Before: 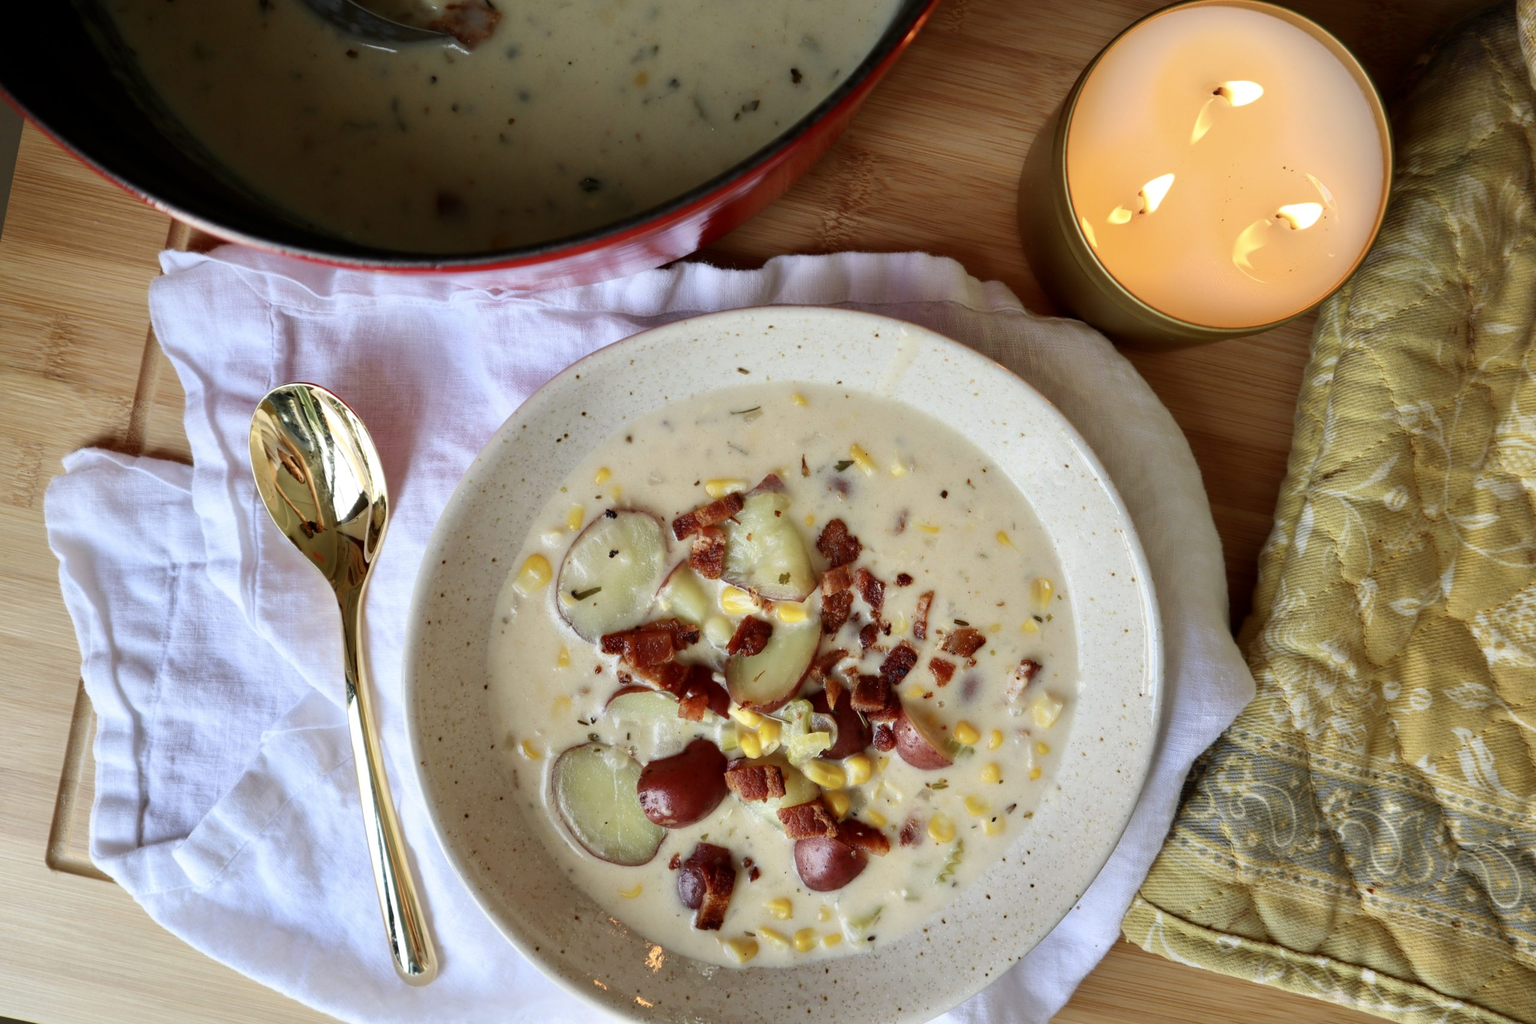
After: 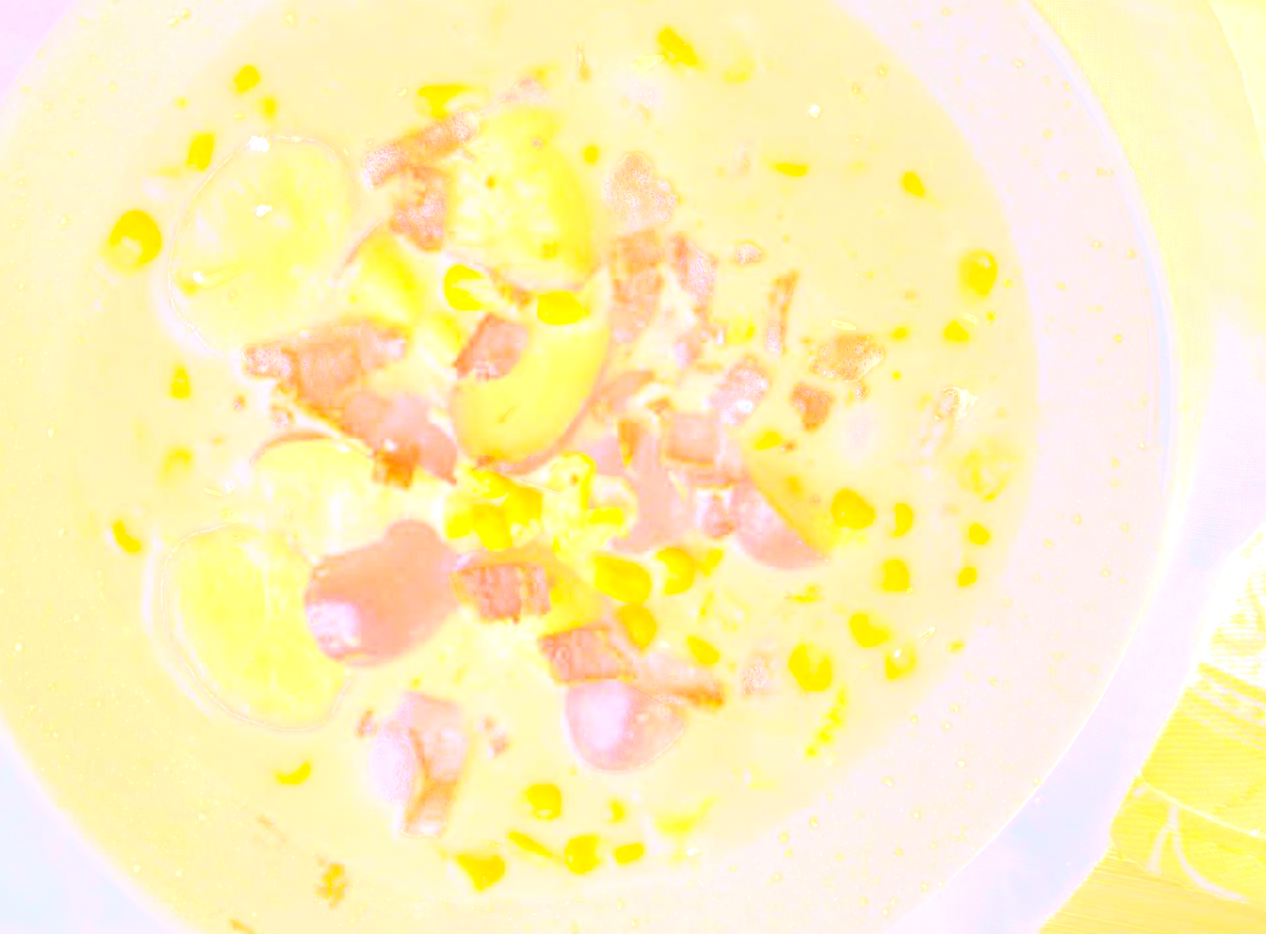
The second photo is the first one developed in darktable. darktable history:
contrast brightness saturation: contrast 0.4, brightness 0.05, saturation 0.25
exposure: exposure 2.003 EV, compensate highlight preservation false
sharpen: on, module defaults
white balance: red 0.954, blue 1.079
color correction: highlights a* 10.32, highlights b* 14.66, shadows a* -9.59, shadows b* -15.02
crop: left 29.672%, top 41.786%, right 20.851%, bottom 3.487%
local contrast: on, module defaults
bloom: size 40%
